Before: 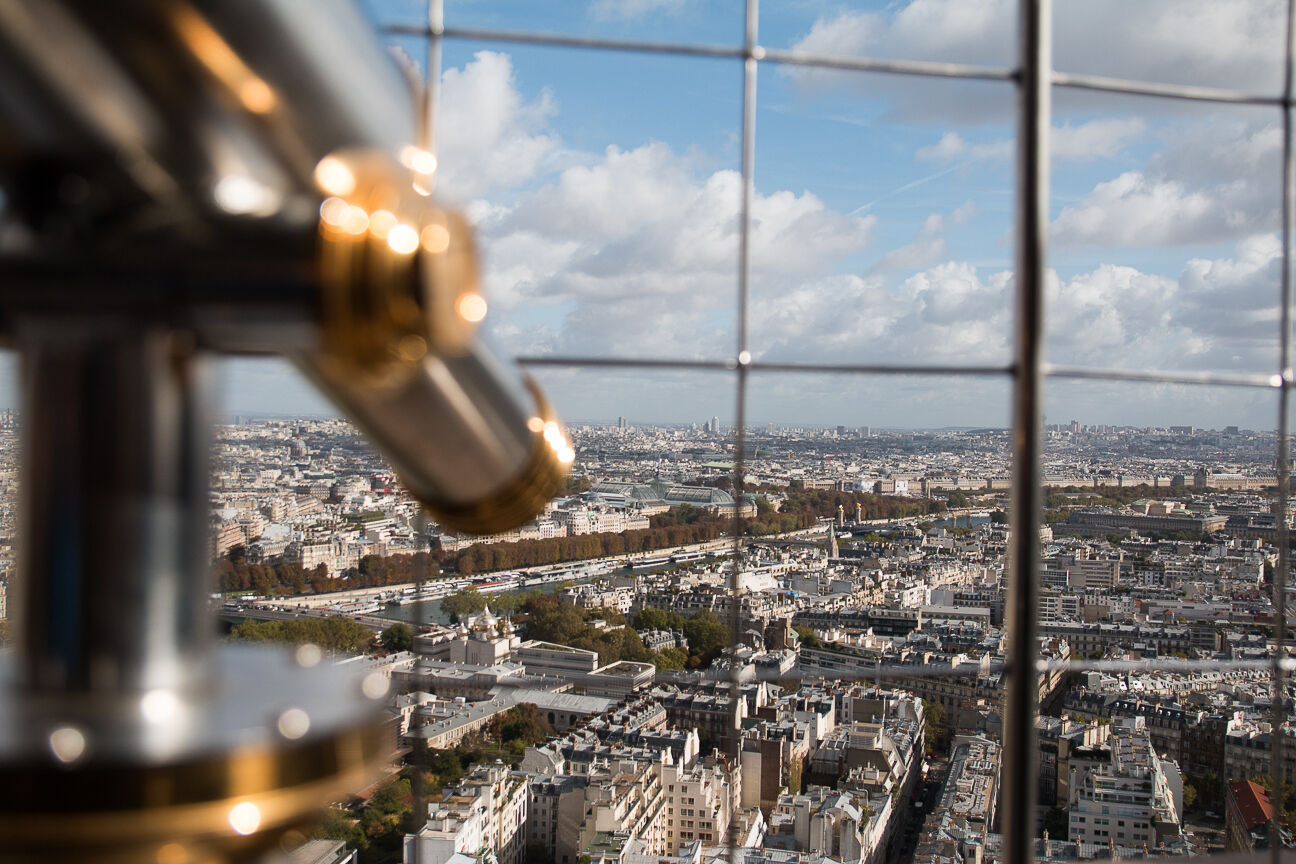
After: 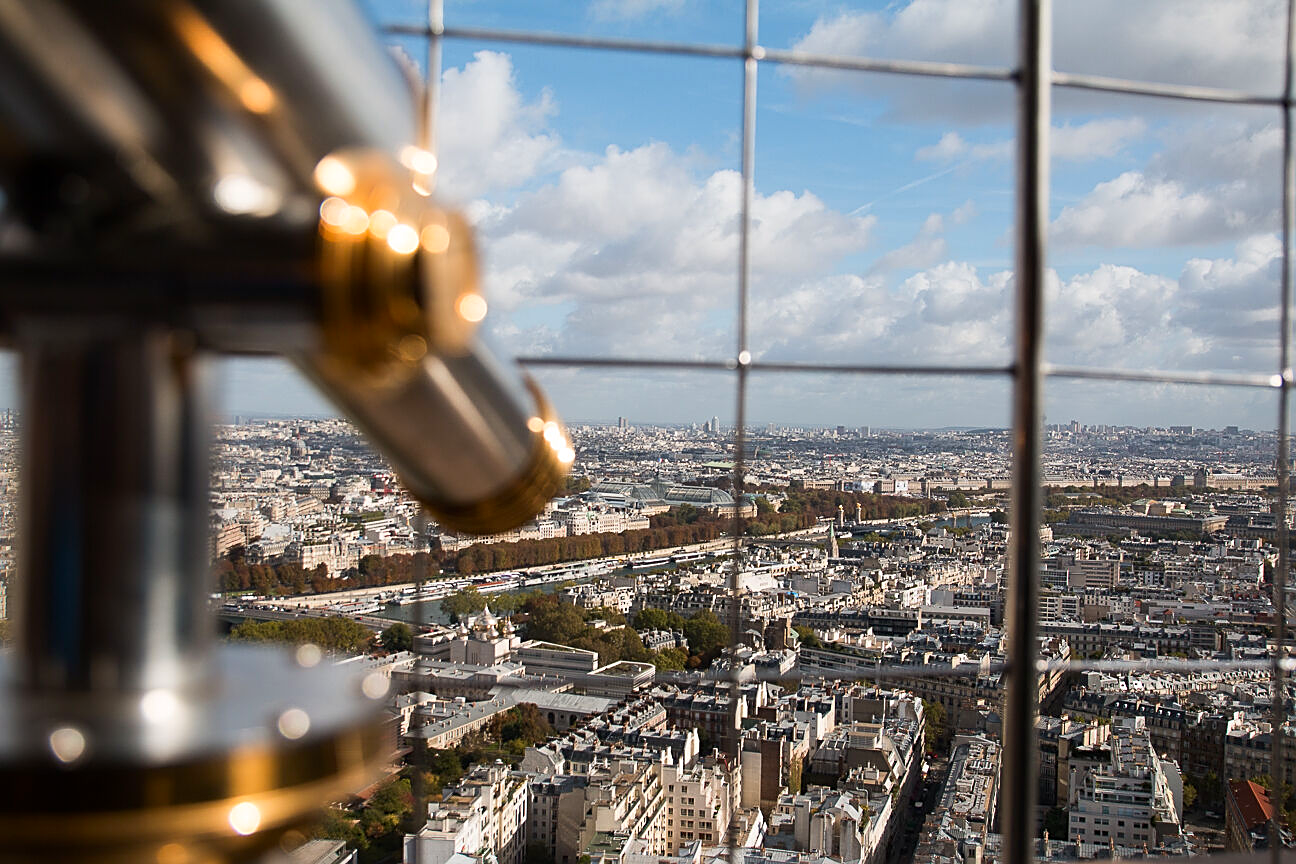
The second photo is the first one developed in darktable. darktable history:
sharpen: on, module defaults
contrast brightness saturation: contrast 0.08, saturation 0.2
color balance: output saturation 98.5%
